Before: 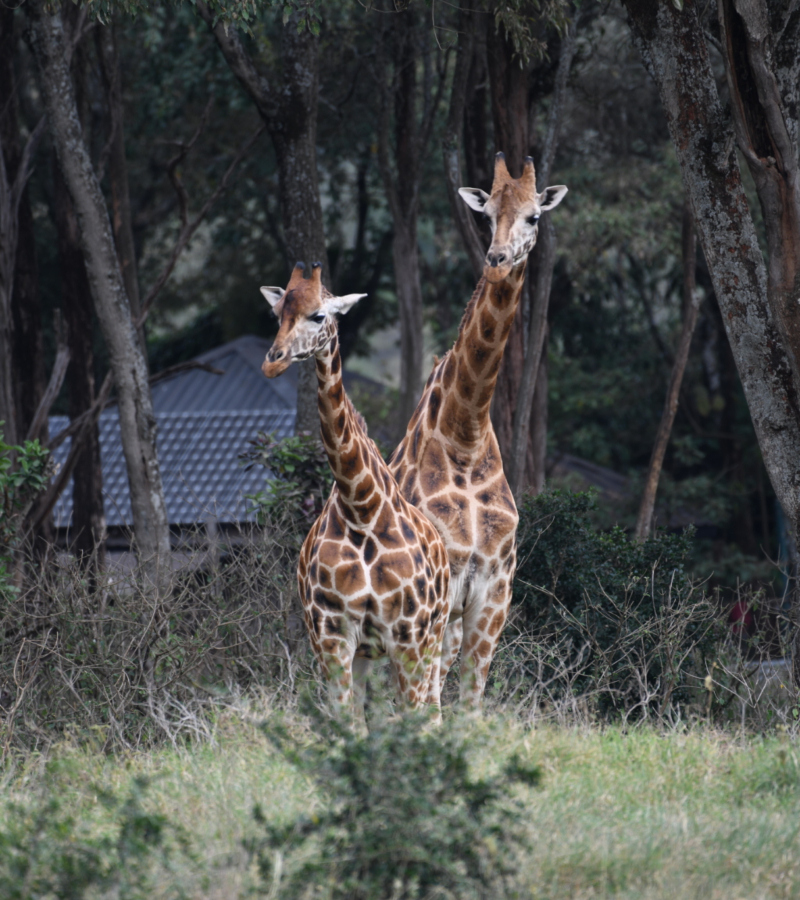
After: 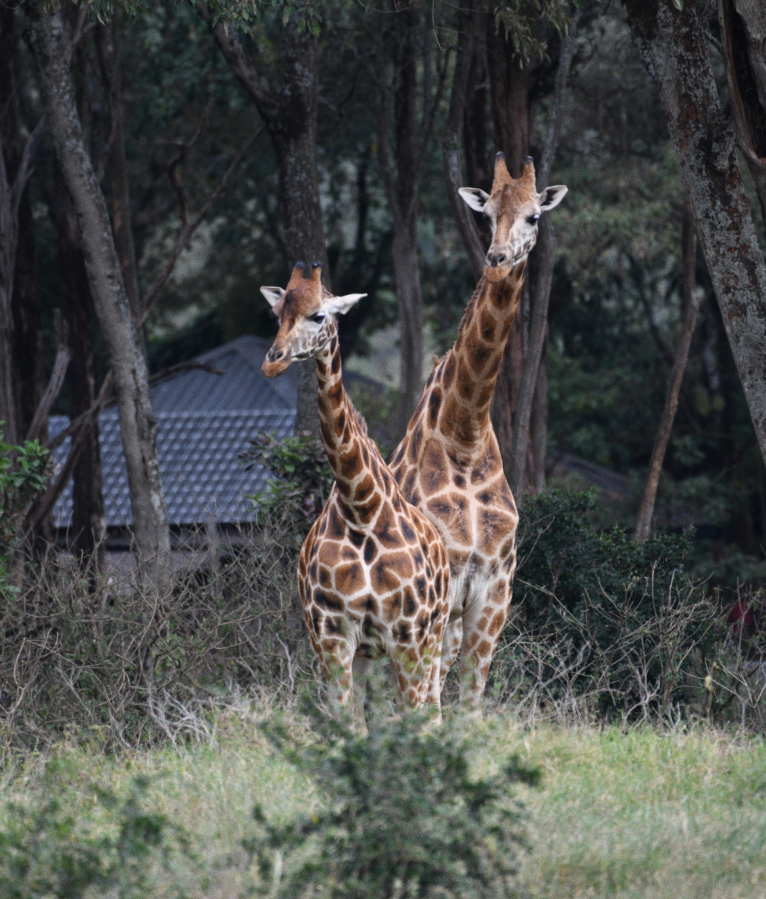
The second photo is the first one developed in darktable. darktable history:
grain: coarseness 0.09 ISO, strength 16.61%
crop: right 4.126%, bottom 0.031%
